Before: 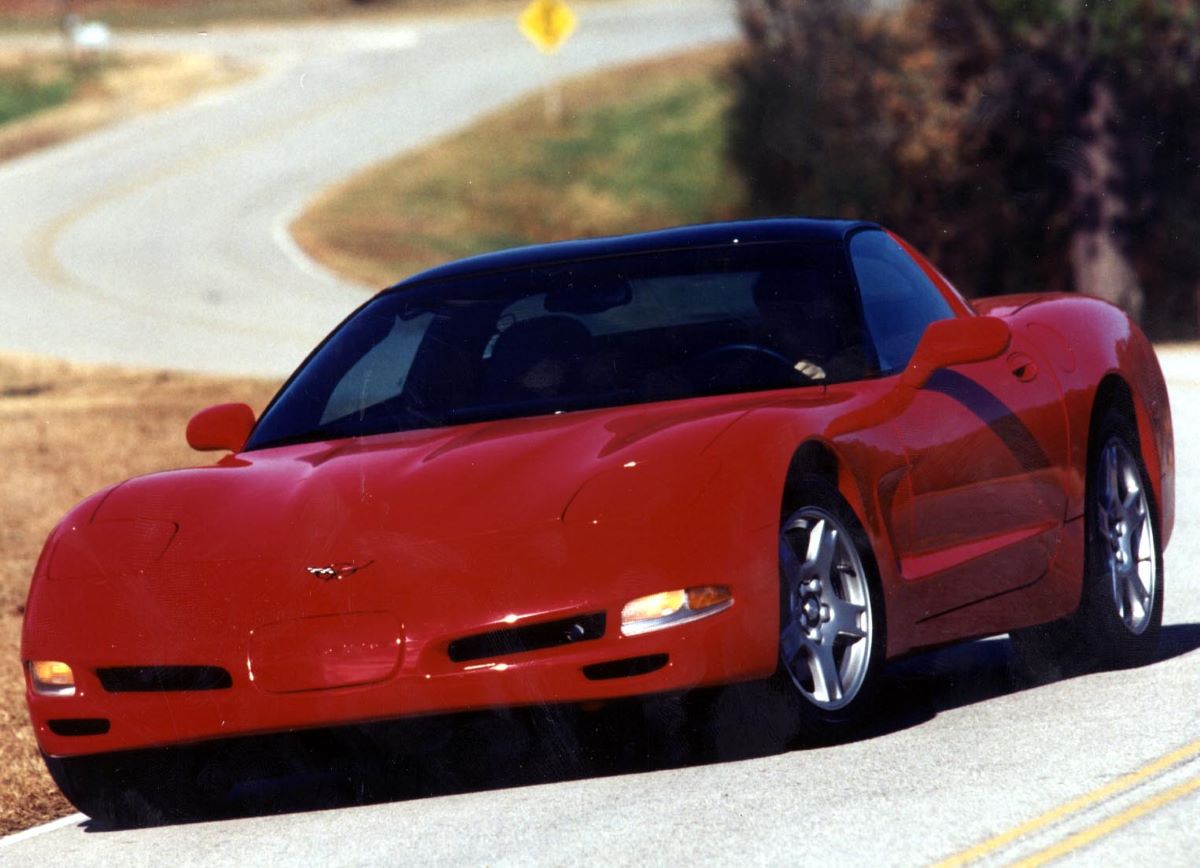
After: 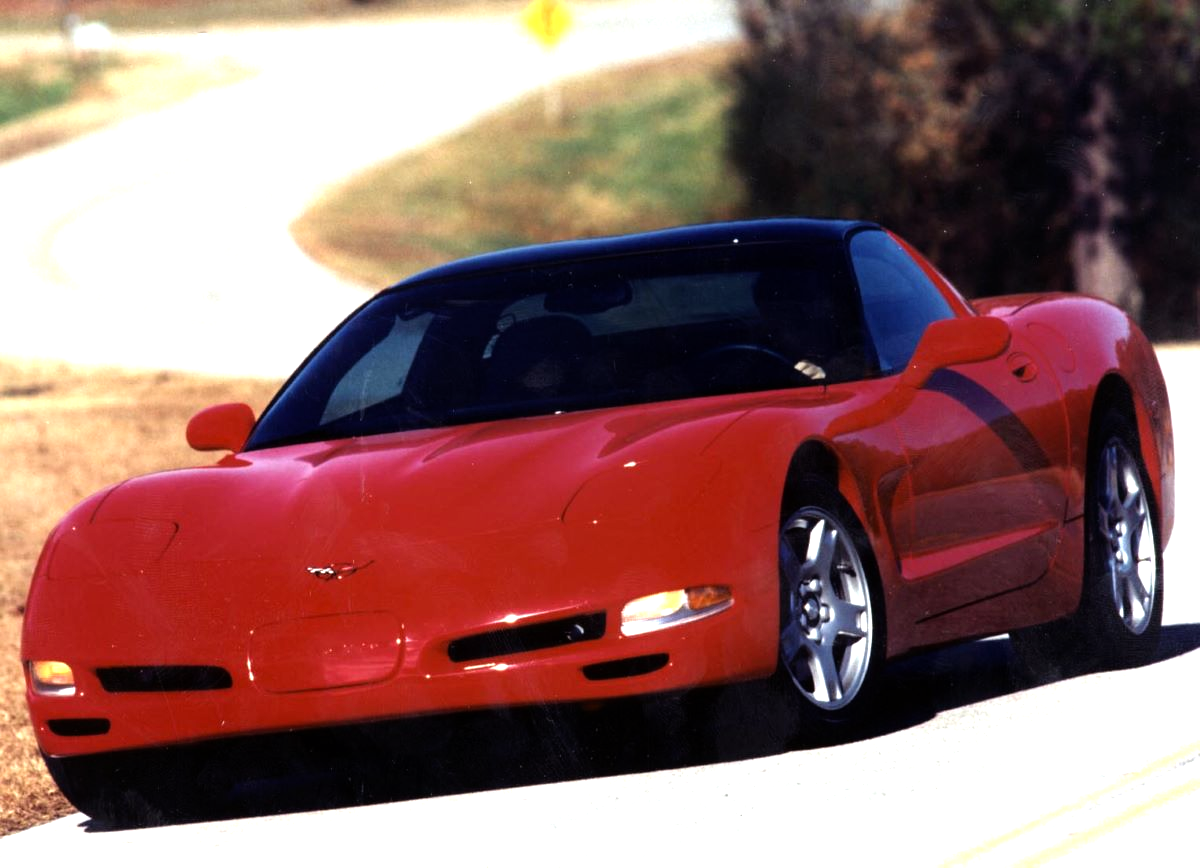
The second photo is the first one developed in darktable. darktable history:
tone equalizer: -8 EV -0.75 EV, -7 EV -0.738 EV, -6 EV -0.602 EV, -5 EV -0.367 EV, -3 EV 0.393 EV, -2 EV 0.6 EV, -1 EV 0.692 EV, +0 EV 0.737 EV
